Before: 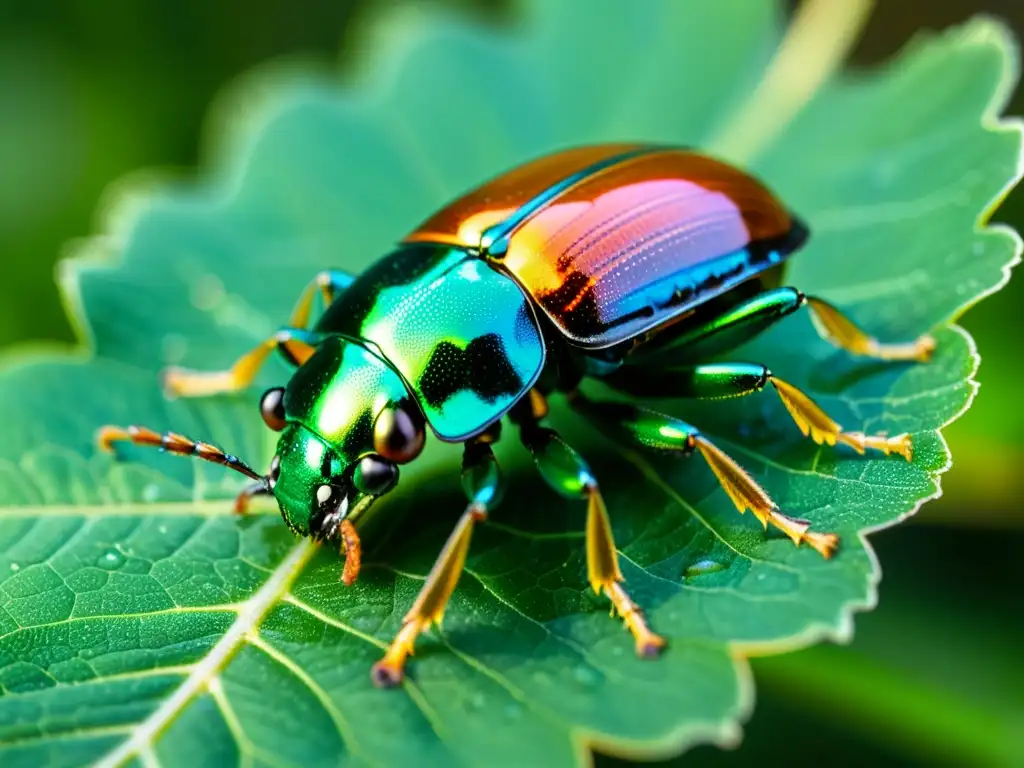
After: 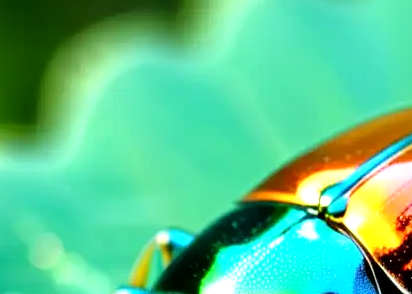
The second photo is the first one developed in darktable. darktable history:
exposure: black level correction 0.001, compensate highlight preservation false
tone equalizer: -8 EV -0.737 EV, -7 EV -0.695 EV, -6 EV -0.628 EV, -5 EV -0.375 EV, -3 EV 0.403 EV, -2 EV 0.6 EV, -1 EV 0.686 EV, +0 EV 0.762 EV
crop: left 15.769%, top 5.454%, right 43.901%, bottom 56.195%
